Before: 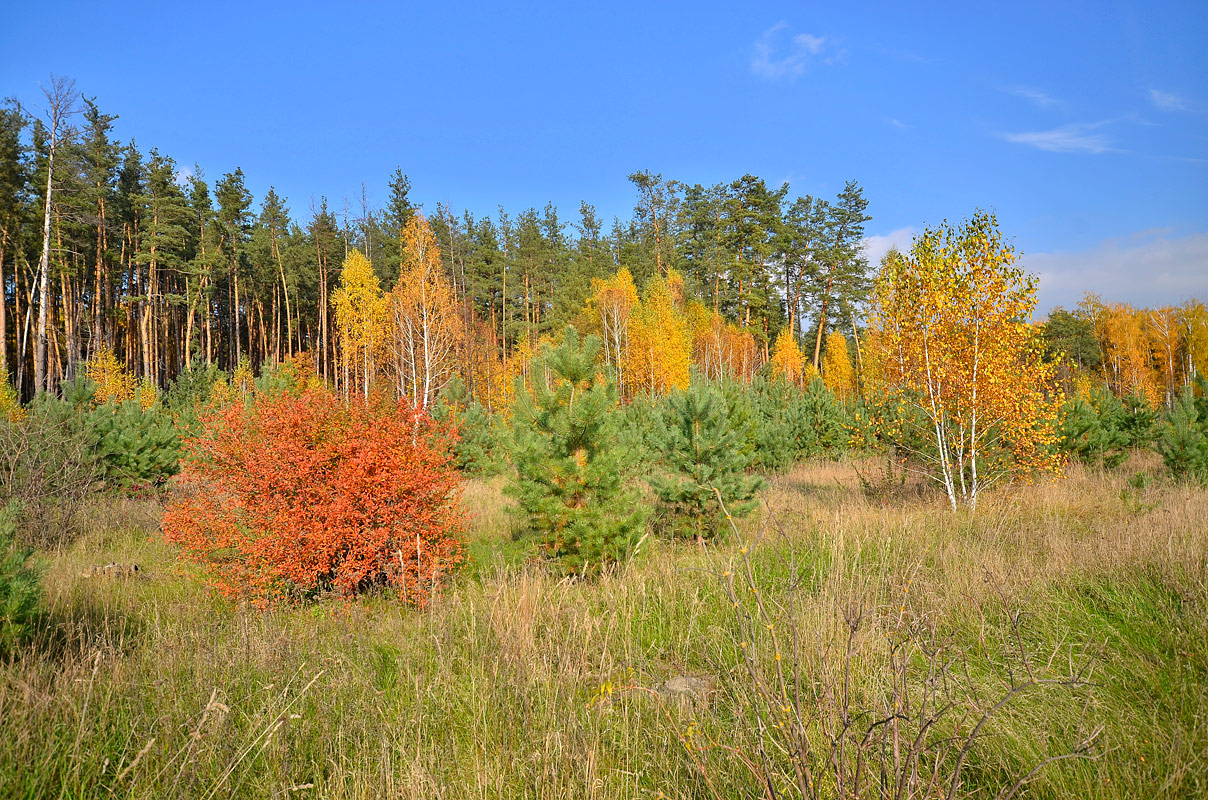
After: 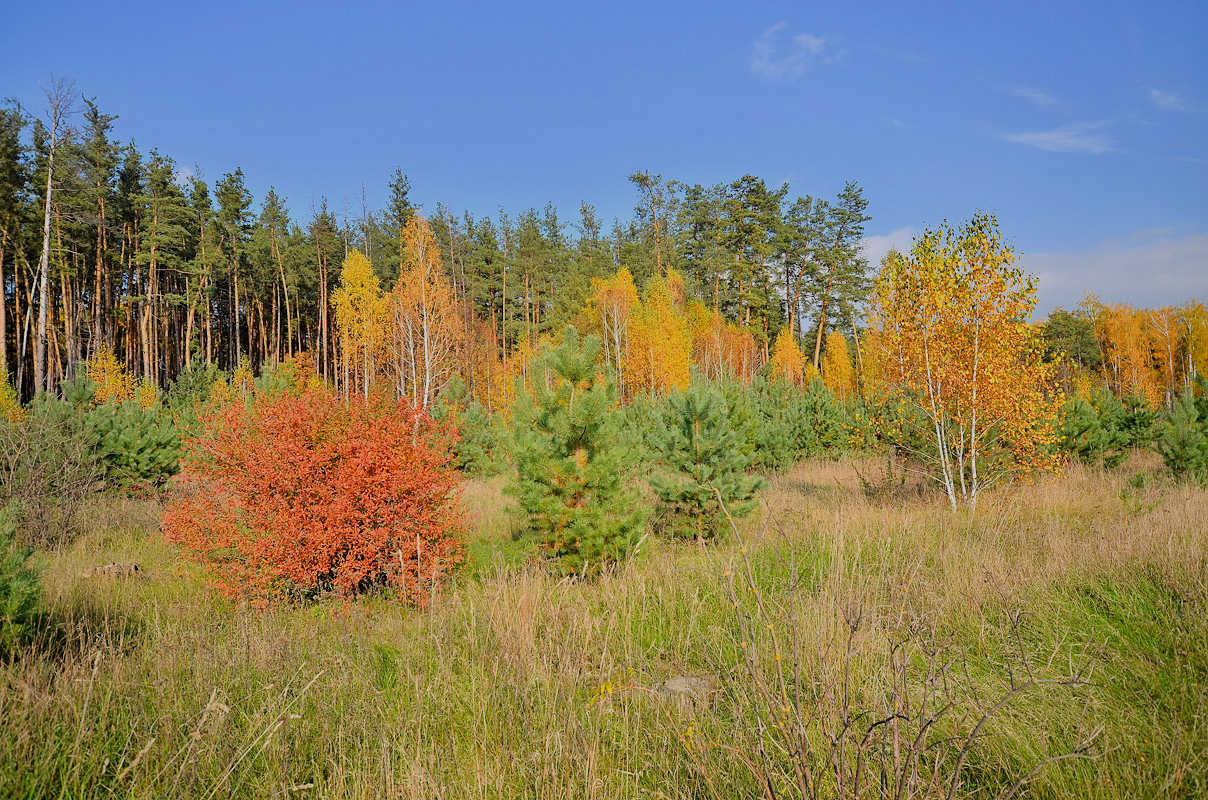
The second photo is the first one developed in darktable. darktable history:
filmic rgb: black relative exposure -7.65 EV, white relative exposure 4.56 EV, hardness 3.61
contrast equalizer: y [[0.5, 0.5, 0.472, 0.5, 0.5, 0.5], [0.5 ×6], [0.5 ×6], [0 ×6], [0 ×6]]
